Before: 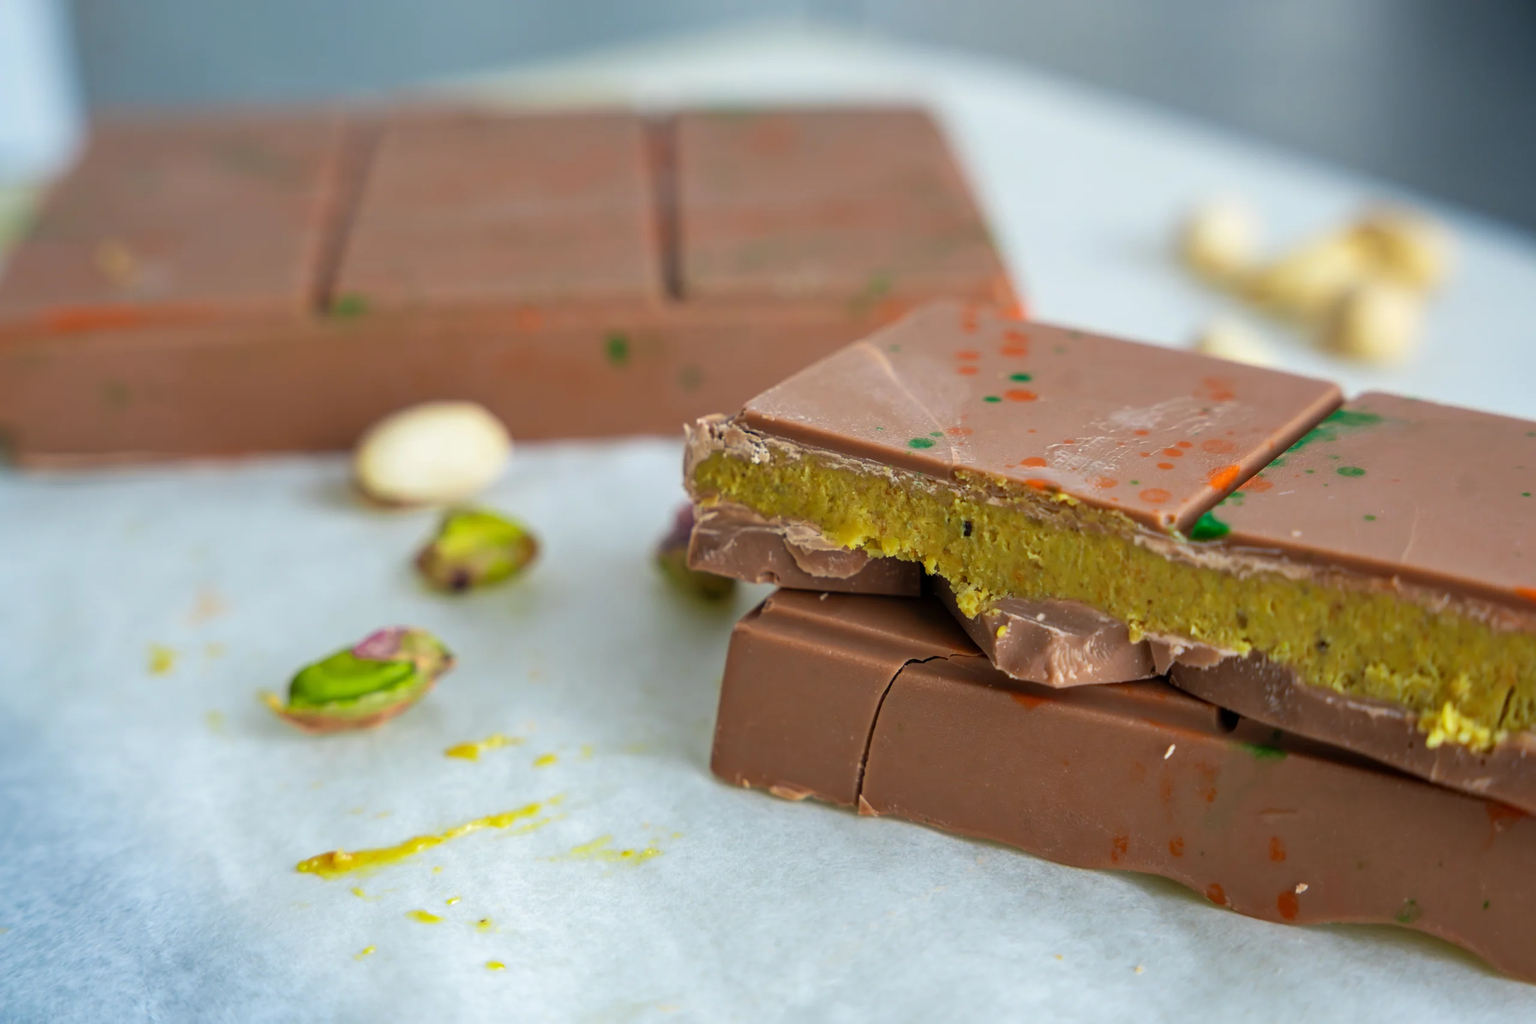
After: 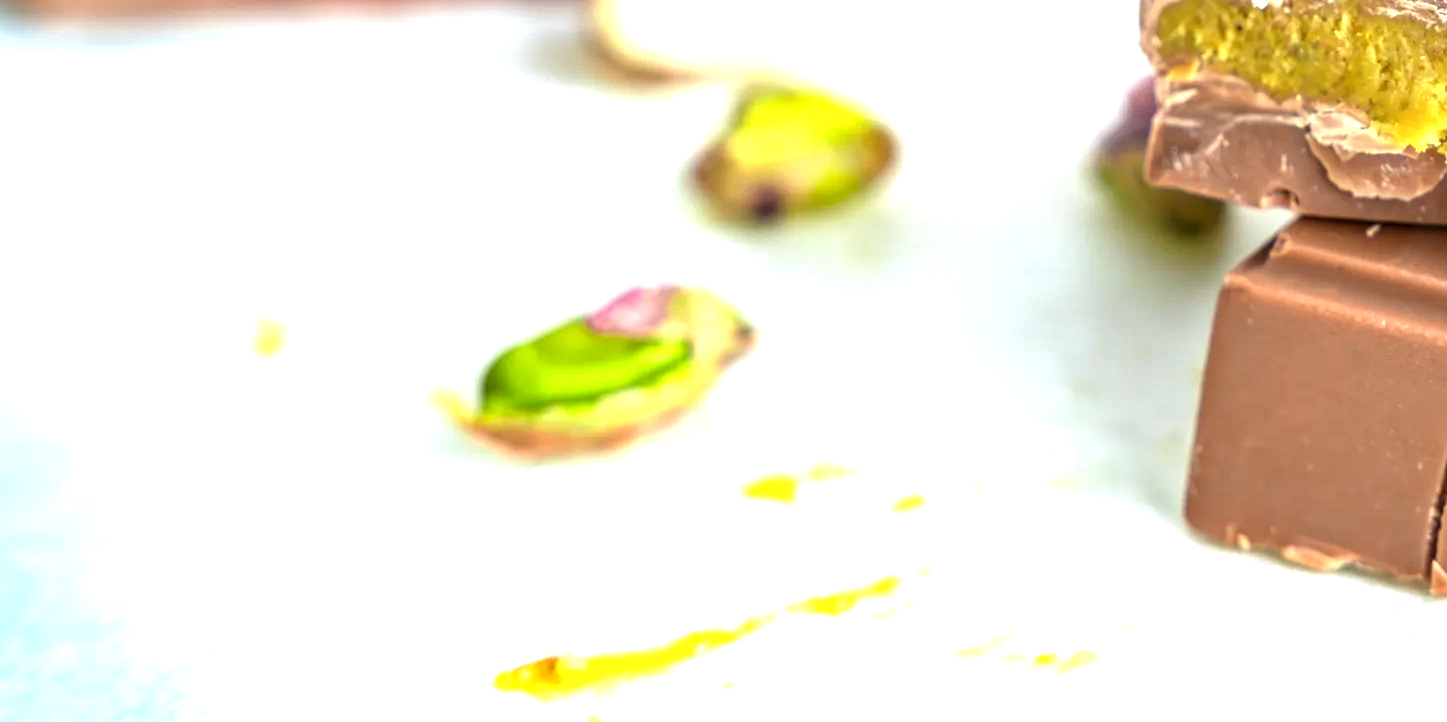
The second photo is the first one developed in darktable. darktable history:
exposure: black level correction 0, exposure 1.365 EV, compensate exposure bias true, compensate highlight preservation false
local contrast: detail 130%
crop: top 44.791%, right 43.47%, bottom 12.888%
